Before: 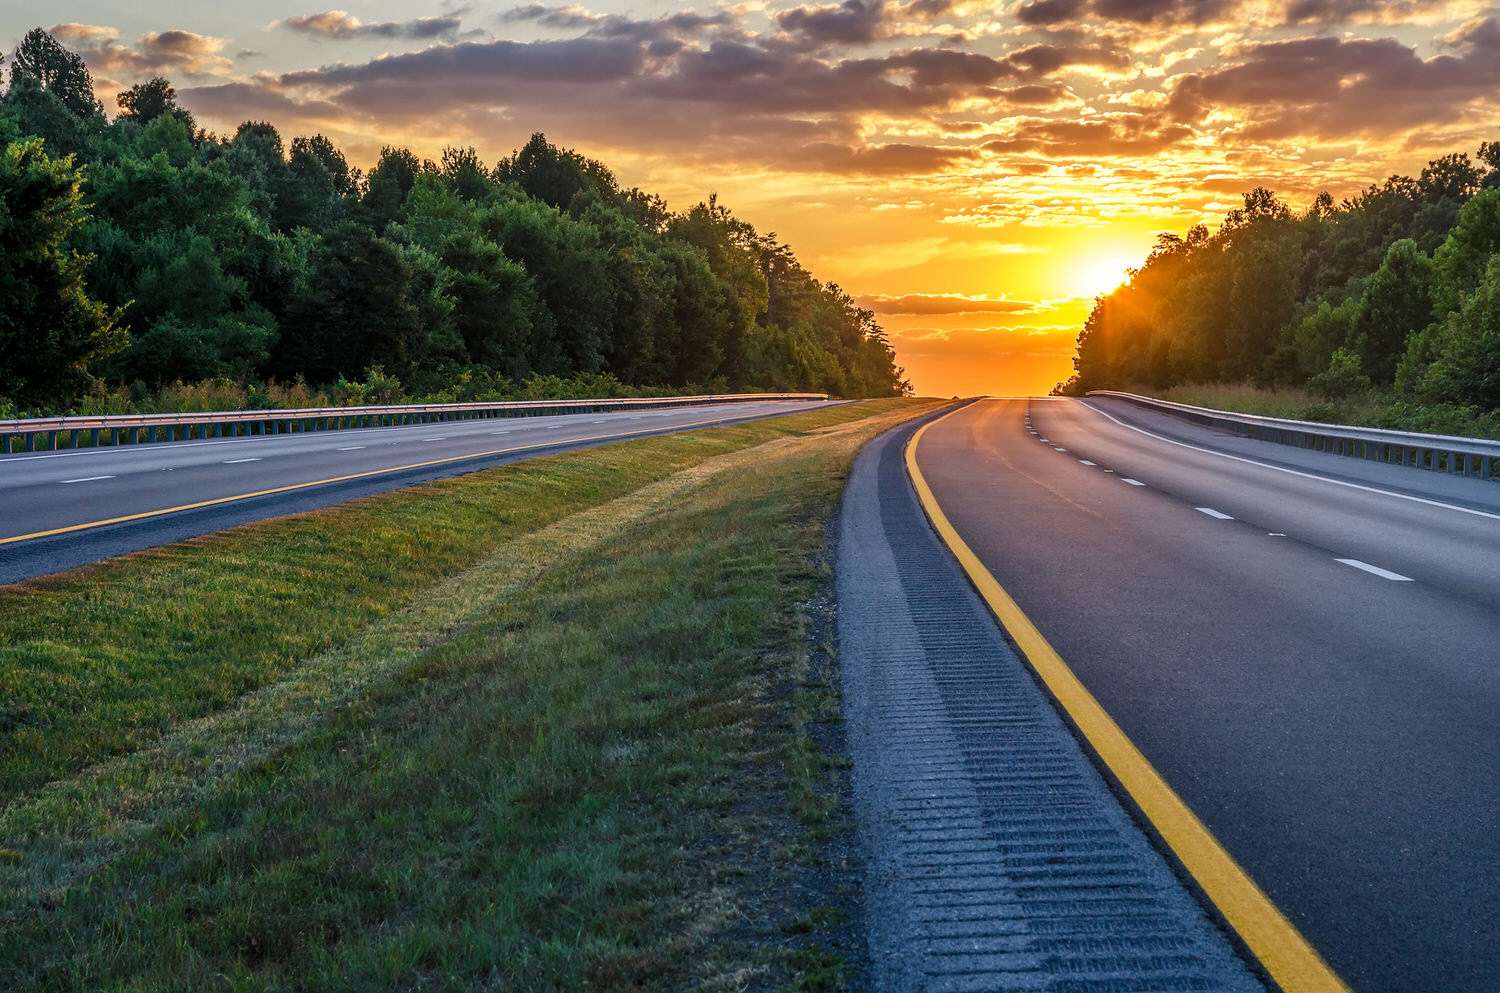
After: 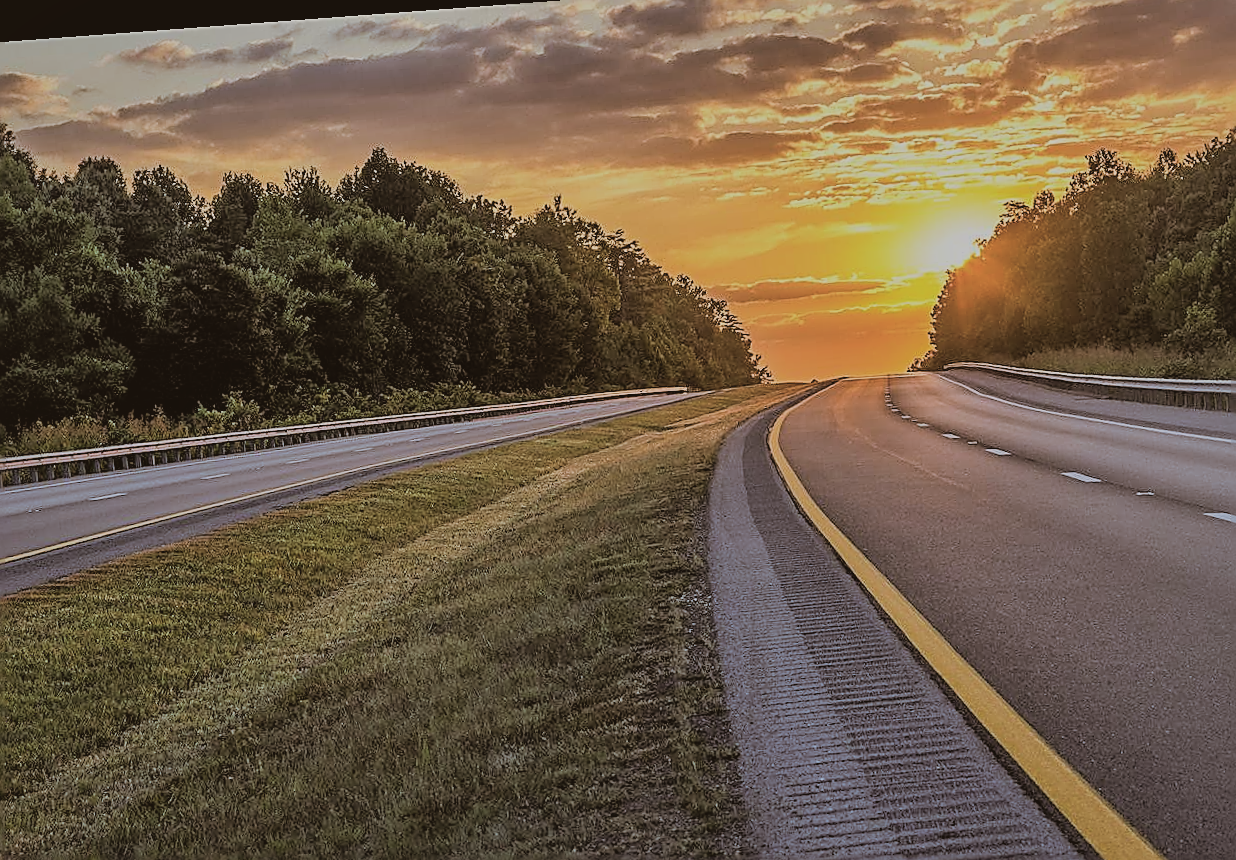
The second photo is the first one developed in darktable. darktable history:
crop and rotate: left 10.77%, top 5.1%, right 10.41%, bottom 16.76%
split-toning: shadows › hue 32.4°, shadows › saturation 0.51, highlights › hue 180°, highlights › saturation 0, balance -60.17, compress 55.19%
shadows and highlights: on, module defaults
rotate and perspective: rotation -4.25°, automatic cropping off
sharpen: radius 1.685, amount 1.294
filmic rgb: black relative exposure -16 EV, white relative exposure 6.92 EV, hardness 4.7
contrast brightness saturation: contrast -0.08, brightness -0.04, saturation -0.11
